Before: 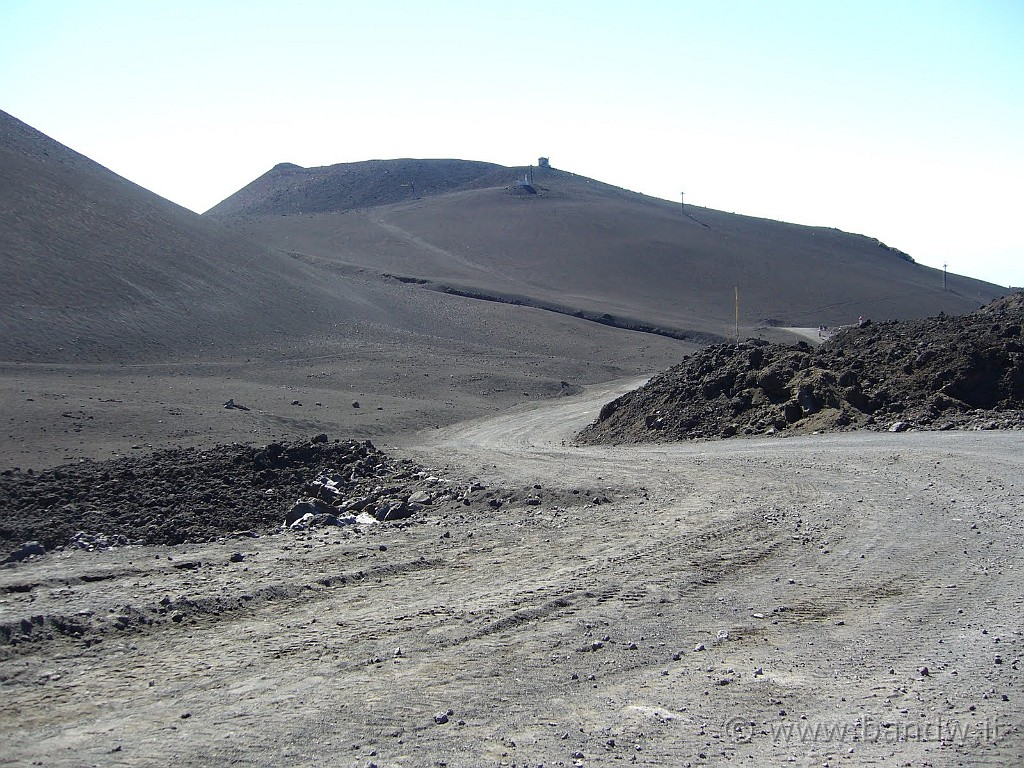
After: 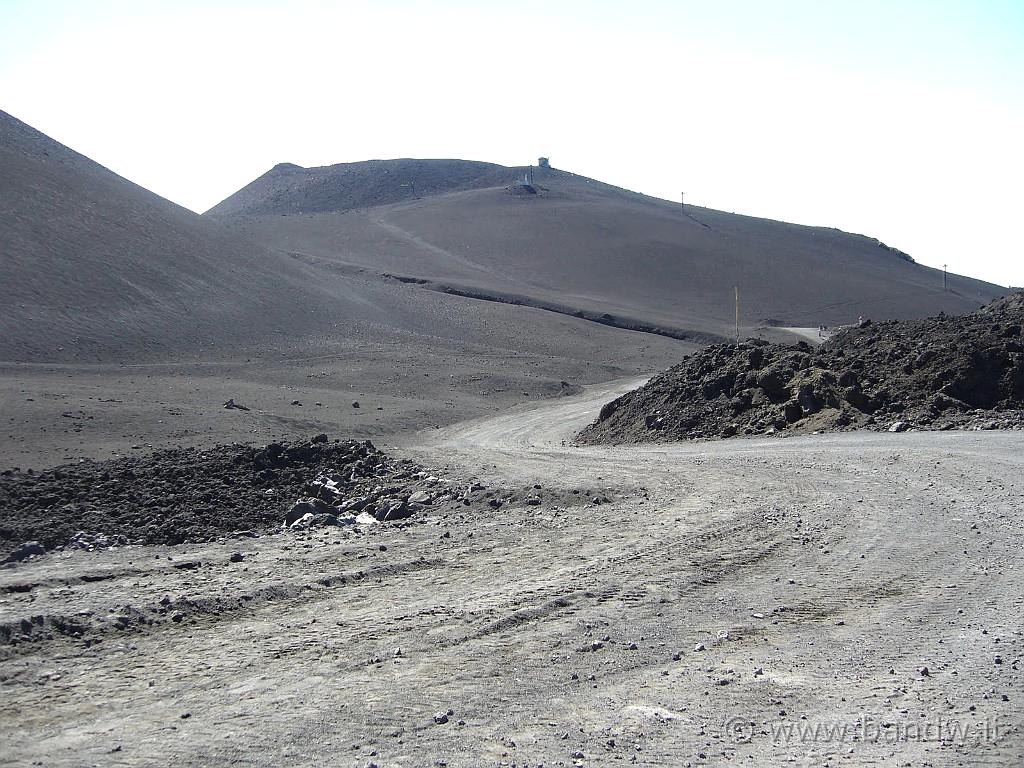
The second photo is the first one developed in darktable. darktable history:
exposure: exposure 0.258 EV, compensate highlight preservation false
contrast brightness saturation: saturation -0.17
